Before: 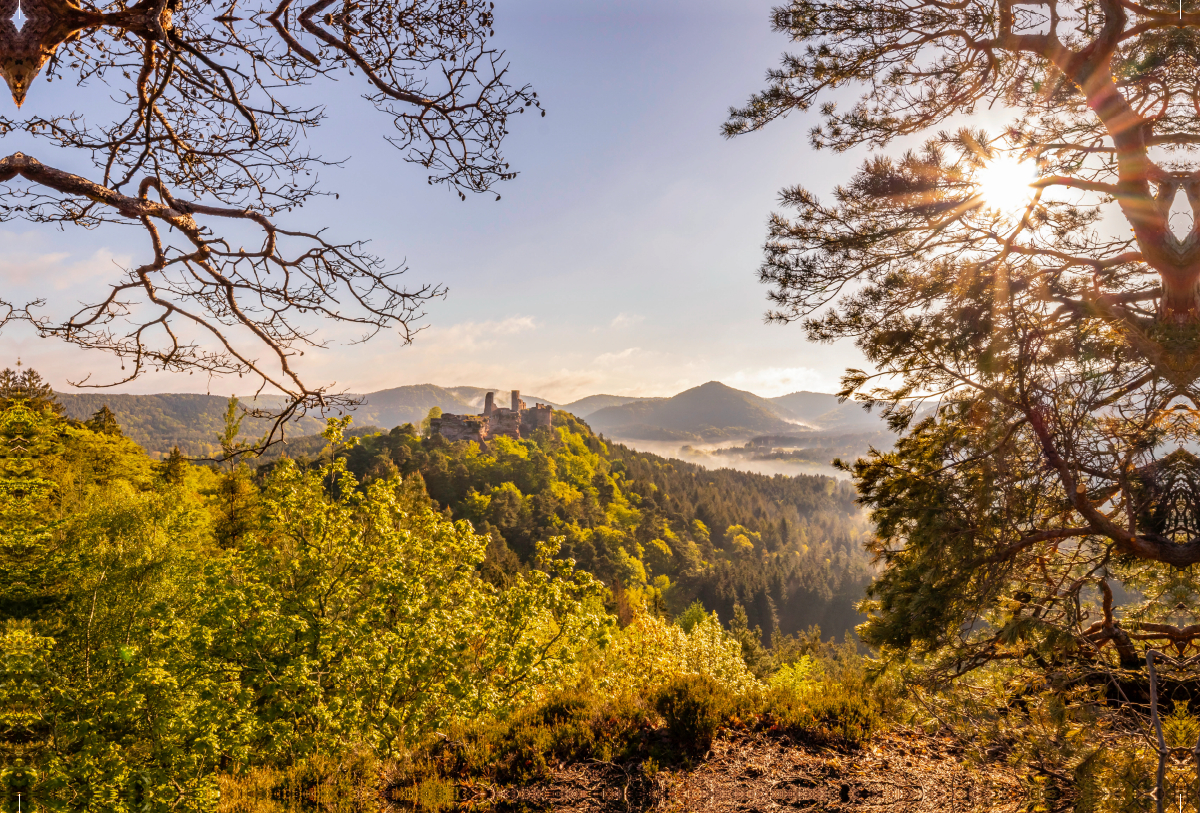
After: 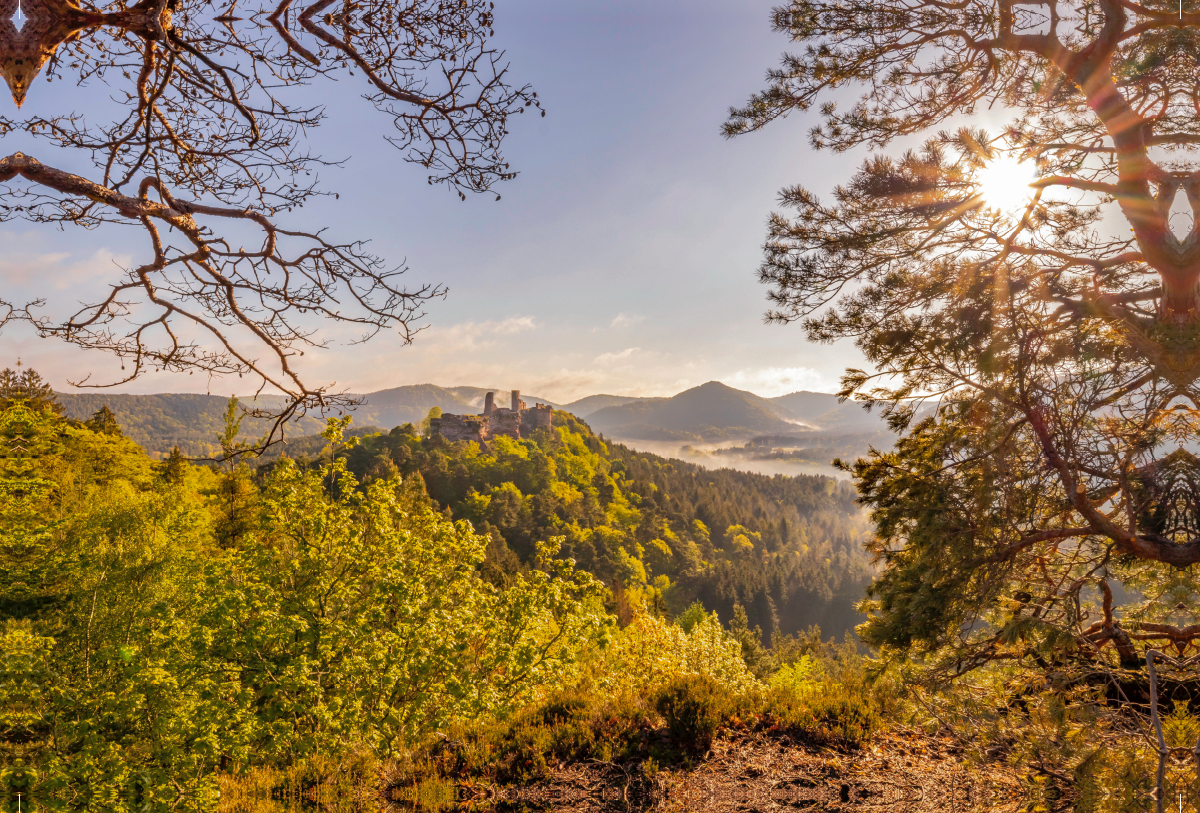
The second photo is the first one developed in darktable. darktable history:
tone equalizer: edges refinement/feathering 500, mask exposure compensation -1.57 EV, preserve details no
shadows and highlights: on, module defaults
